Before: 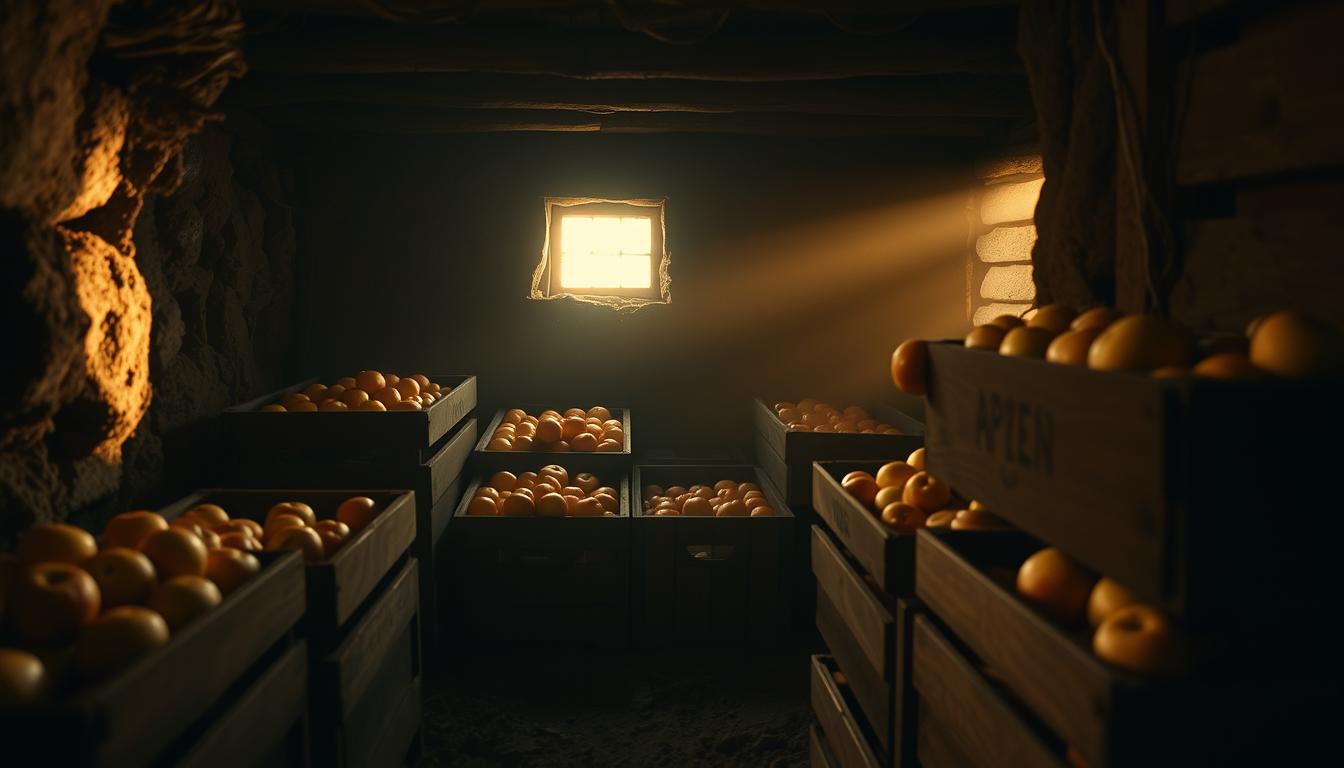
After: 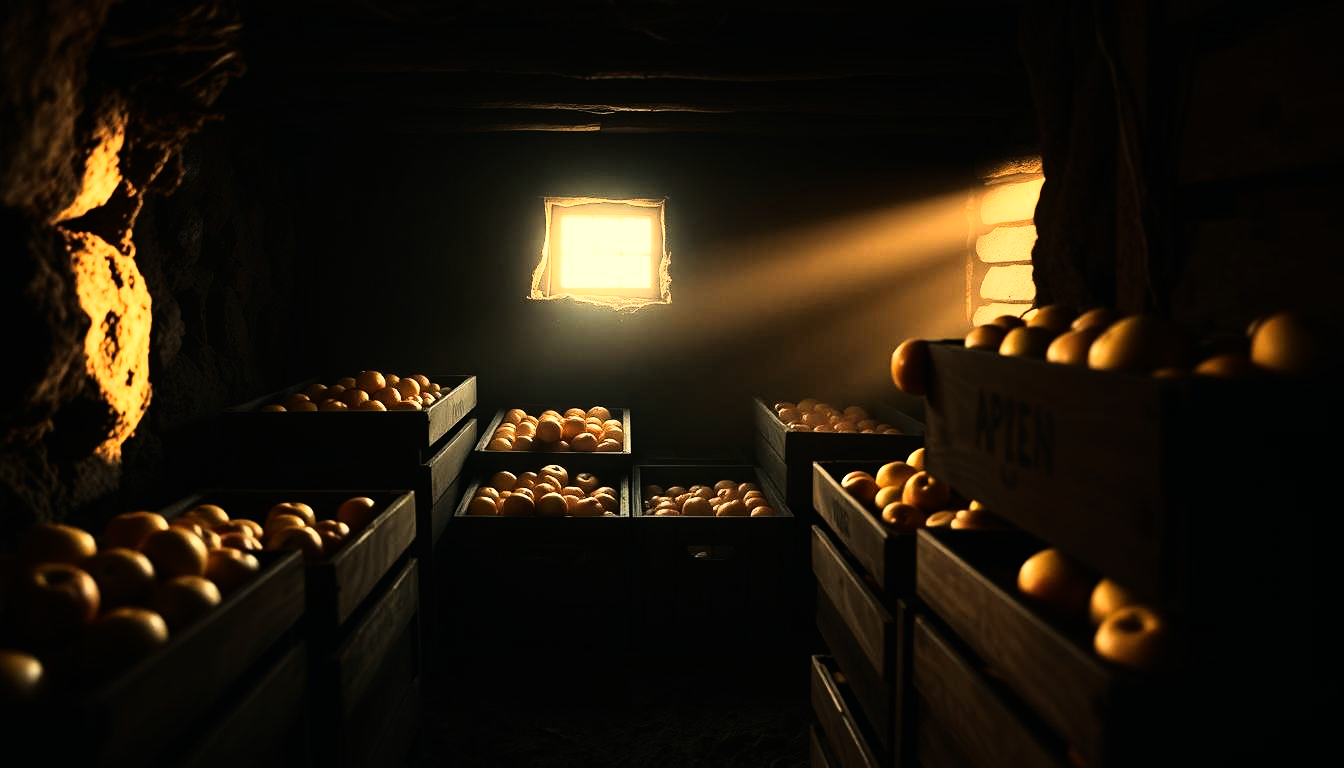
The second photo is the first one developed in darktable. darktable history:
rgb curve: curves: ch0 [(0, 0) (0.21, 0.15) (0.24, 0.21) (0.5, 0.75) (0.75, 0.96) (0.89, 0.99) (1, 1)]; ch1 [(0, 0.02) (0.21, 0.13) (0.25, 0.2) (0.5, 0.67) (0.75, 0.9) (0.89, 0.97) (1, 1)]; ch2 [(0, 0.02) (0.21, 0.13) (0.25, 0.2) (0.5, 0.67) (0.75, 0.9) (0.89, 0.97) (1, 1)], compensate middle gray true
